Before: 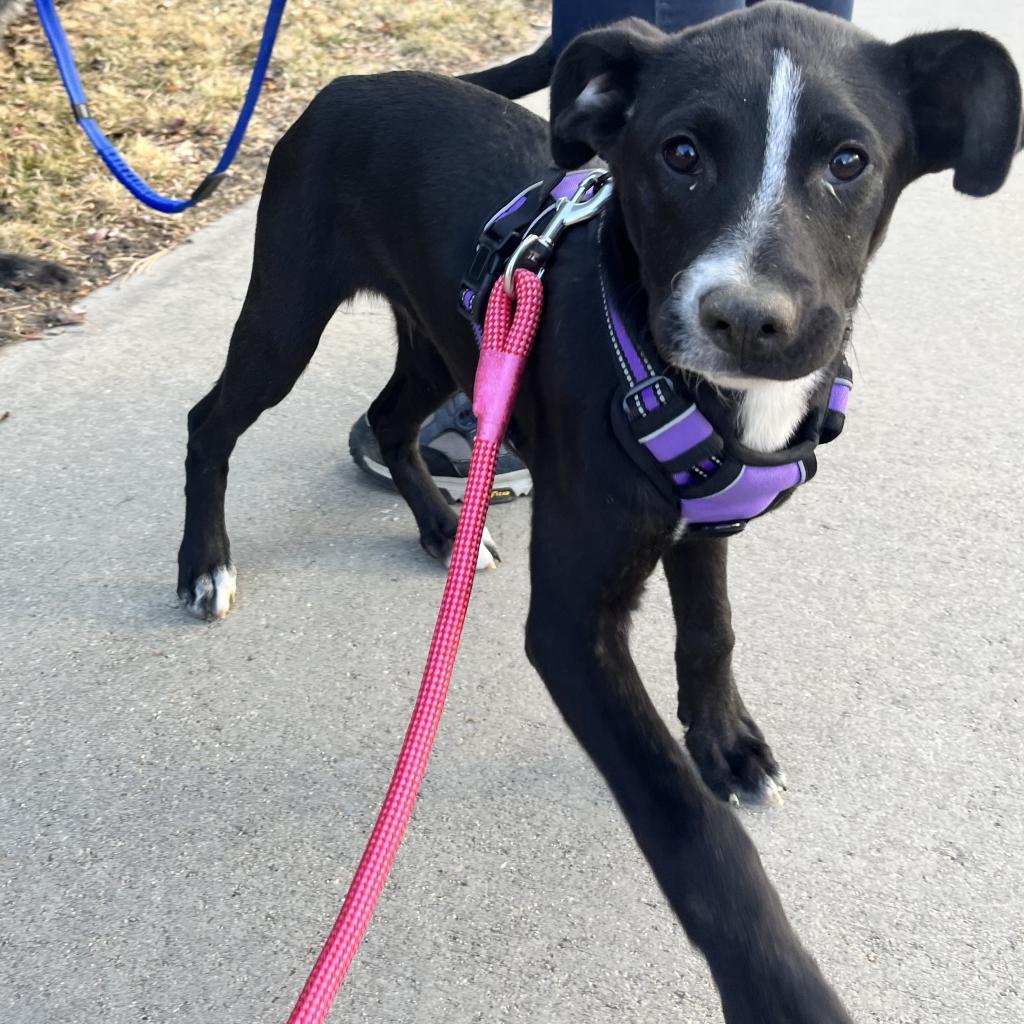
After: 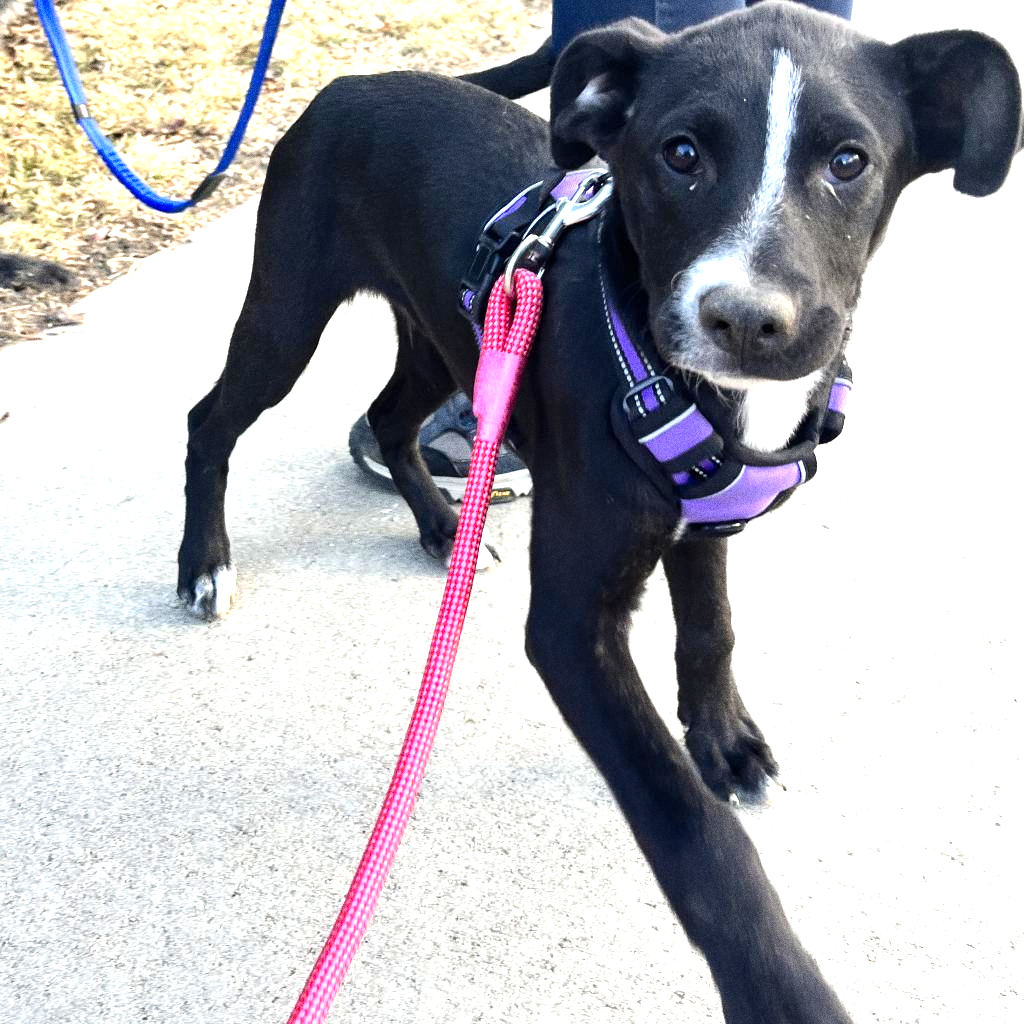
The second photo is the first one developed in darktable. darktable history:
levels: levels [0, 0.374, 0.749]
grain: coarseness 0.09 ISO, strength 40%
